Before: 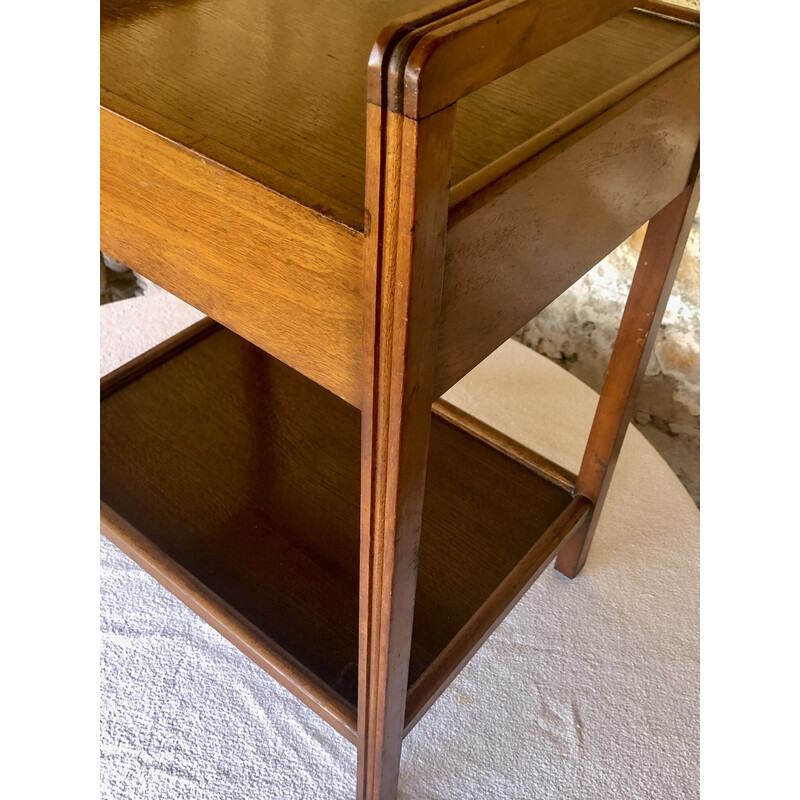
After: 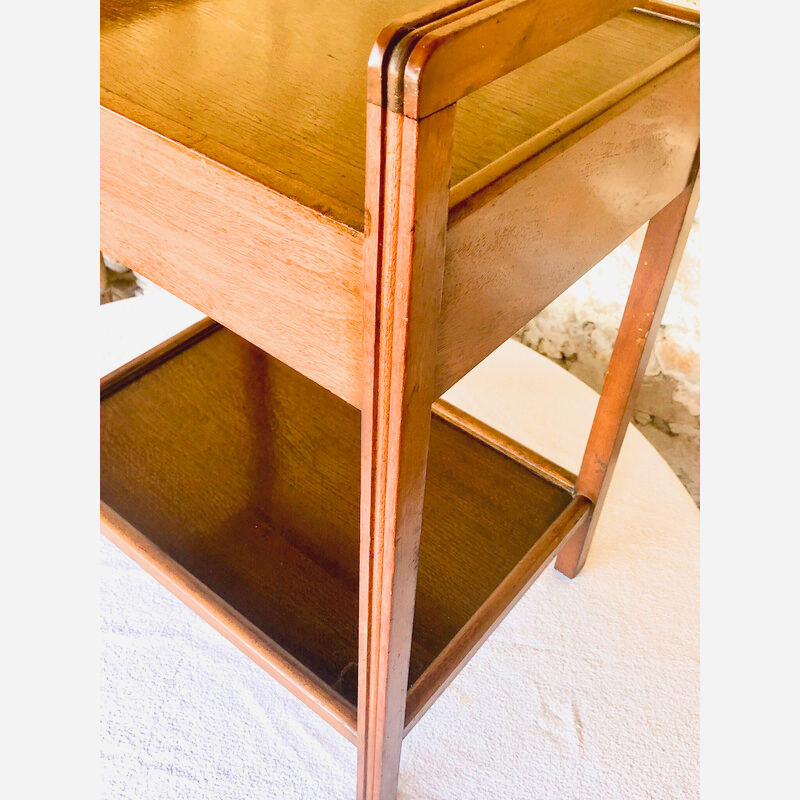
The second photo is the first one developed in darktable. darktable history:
contrast brightness saturation: contrast -0.093, brightness 0.04, saturation 0.078
exposure: black level correction 0.001, exposure 1.846 EV, compensate highlight preservation false
filmic rgb: black relative exposure -8.03 EV, white relative exposure 3.83 EV, threshold 3.01 EV, hardness 4.3, enable highlight reconstruction true
